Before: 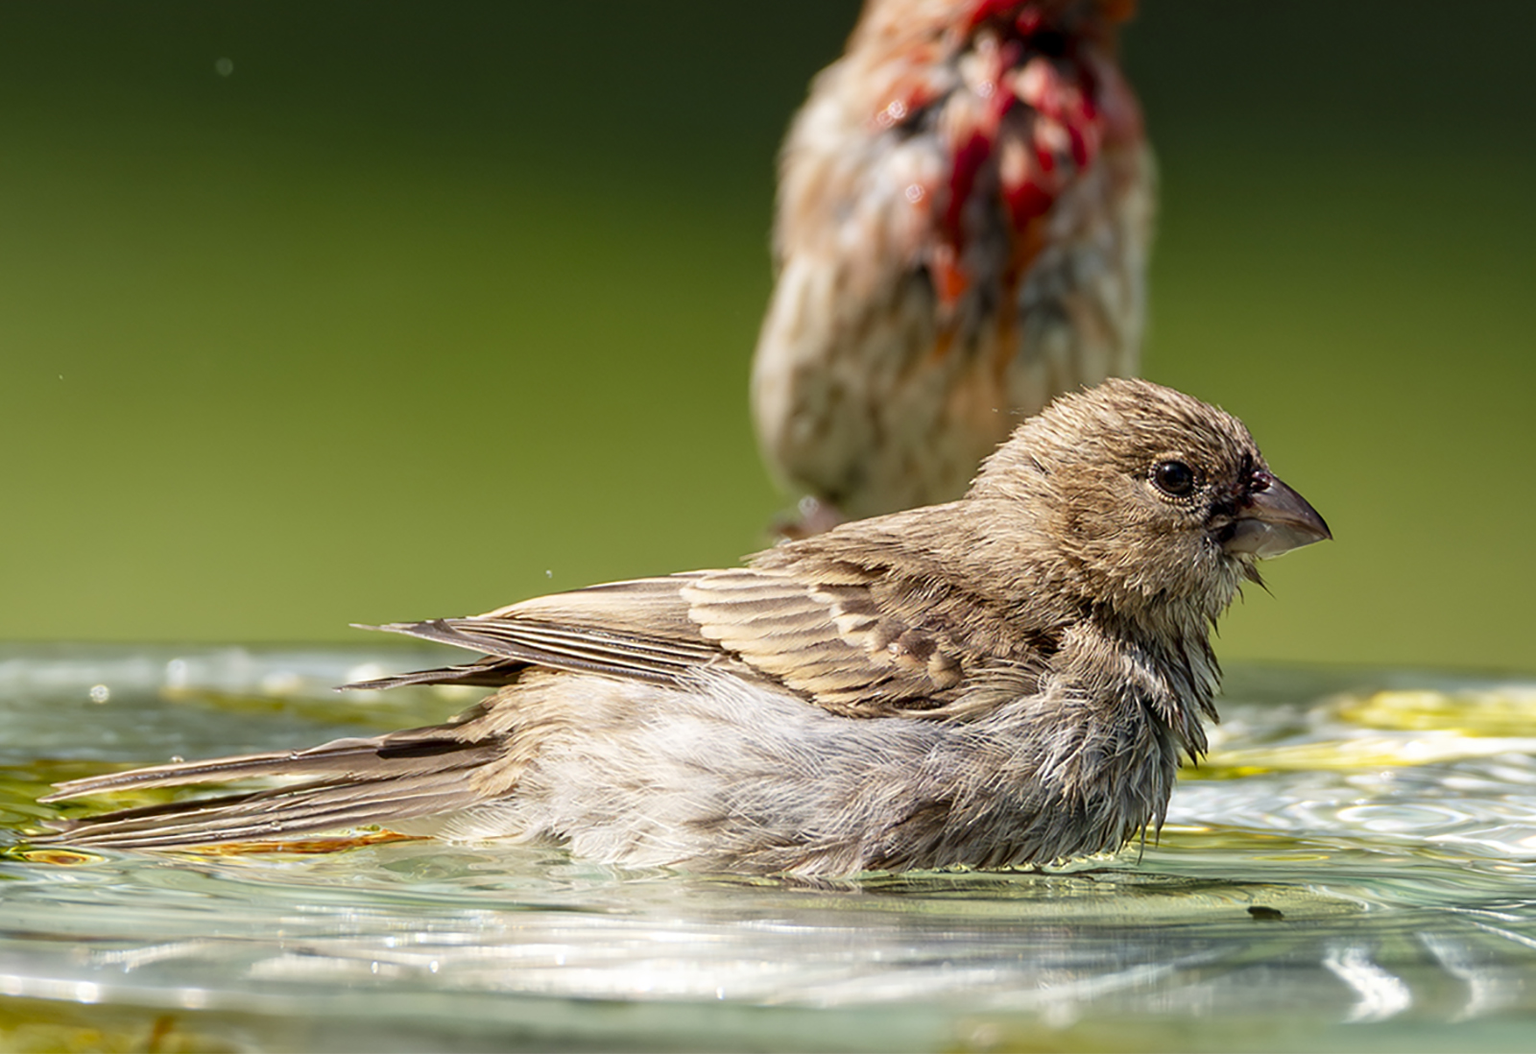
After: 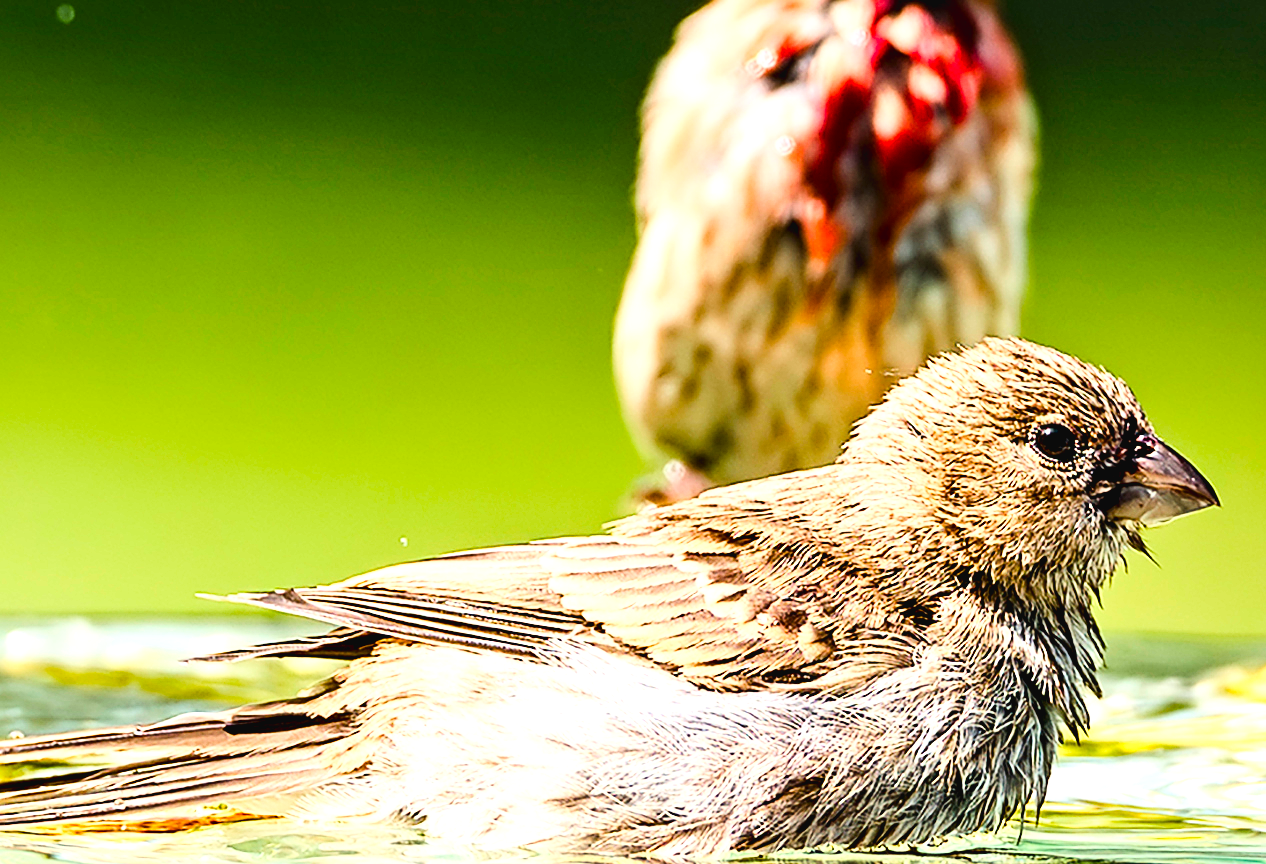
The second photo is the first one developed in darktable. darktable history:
color balance rgb: global offset › luminance 0.474%, perceptual saturation grading › global saturation 39.45%, perceptual saturation grading › highlights -50.361%, perceptual saturation grading › shadows 30.687%
crop and rotate: left 10.514%, top 5.102%, right 10.337%, bottom 16.182%
contrast equalizer: octaves 7, y [[0.51, 0.537, 0.559, 0.574, 0.599, 0.618], [0.5 ×6], [0.5 ×6], [0 ×6], [0 ×6]]
levels: black 0.083%, levels [0, 0.476, 0.951]
base curve: curves: ch0 [(0, 0.003) (0.001, 0.002) (0.006, 0.004) (0.02, 0.022) (0.048, 0.086) (0.094, 0.234) (0.162, 0.431) (0.258, 0.629) (0.385, 0.8) (0.548, 0.918) (0.751, 0.988) (1, 1)]
sharpen: amount 0.499
